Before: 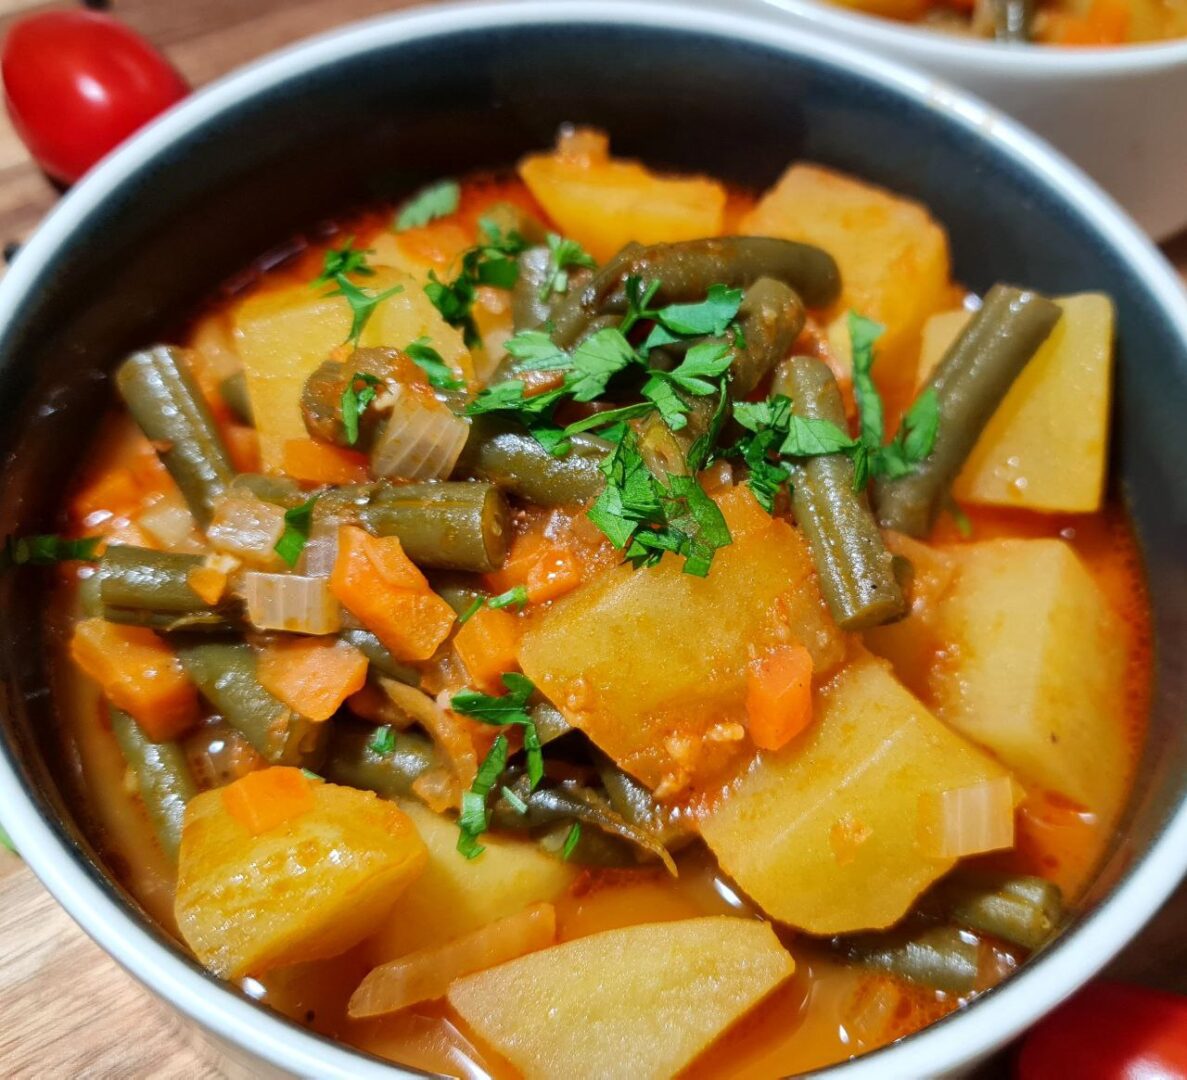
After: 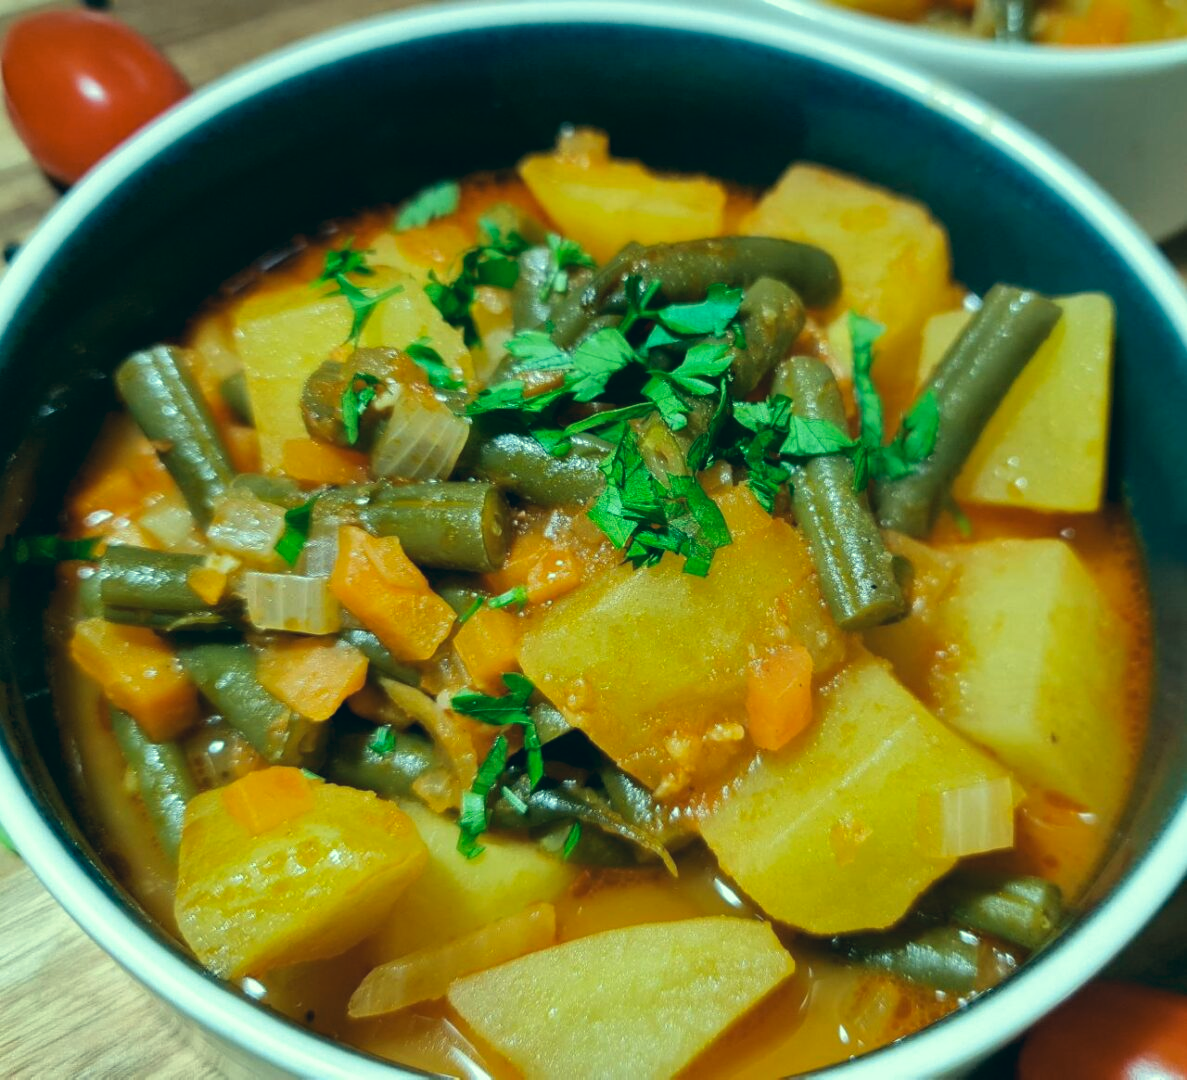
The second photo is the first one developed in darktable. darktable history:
split-toning: shadows › saturation 0.61, highlights › saturation 0.58, balance -28.74, compress 87.36%
color correction: highlights a* -20.08, highlights b* 9.8, shadows a* -20.4, shadows b* -10.76
